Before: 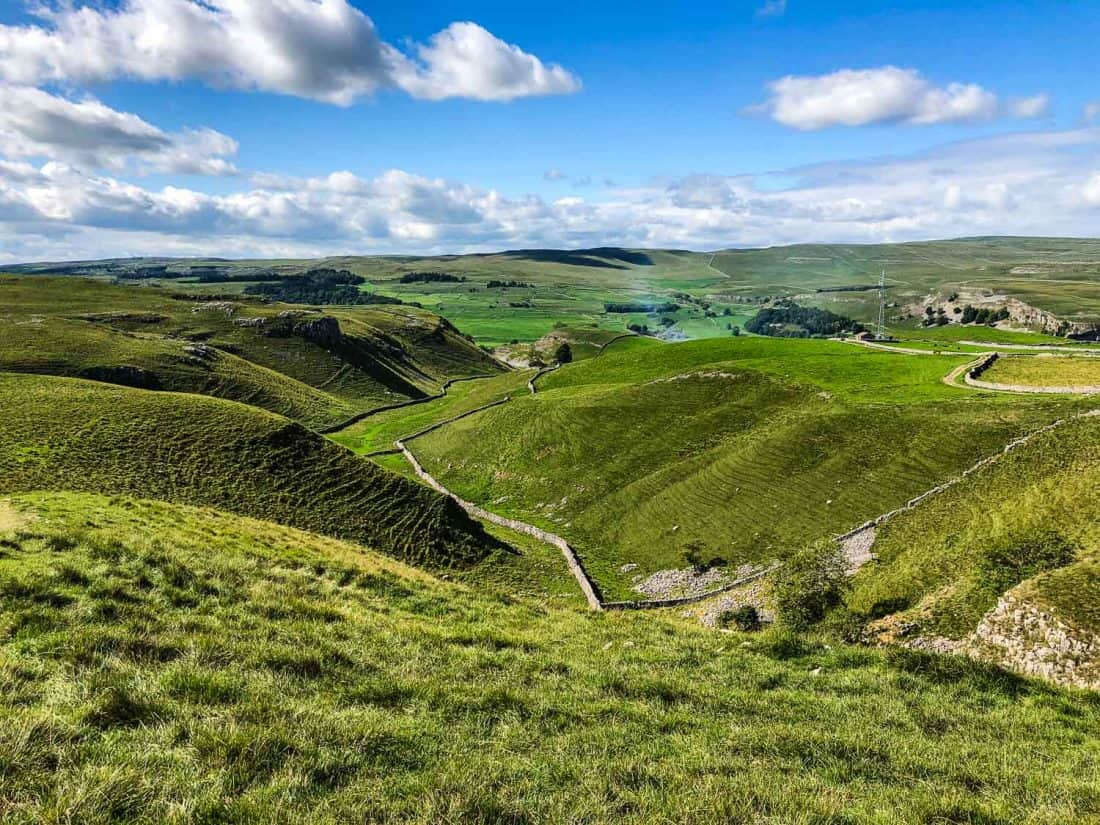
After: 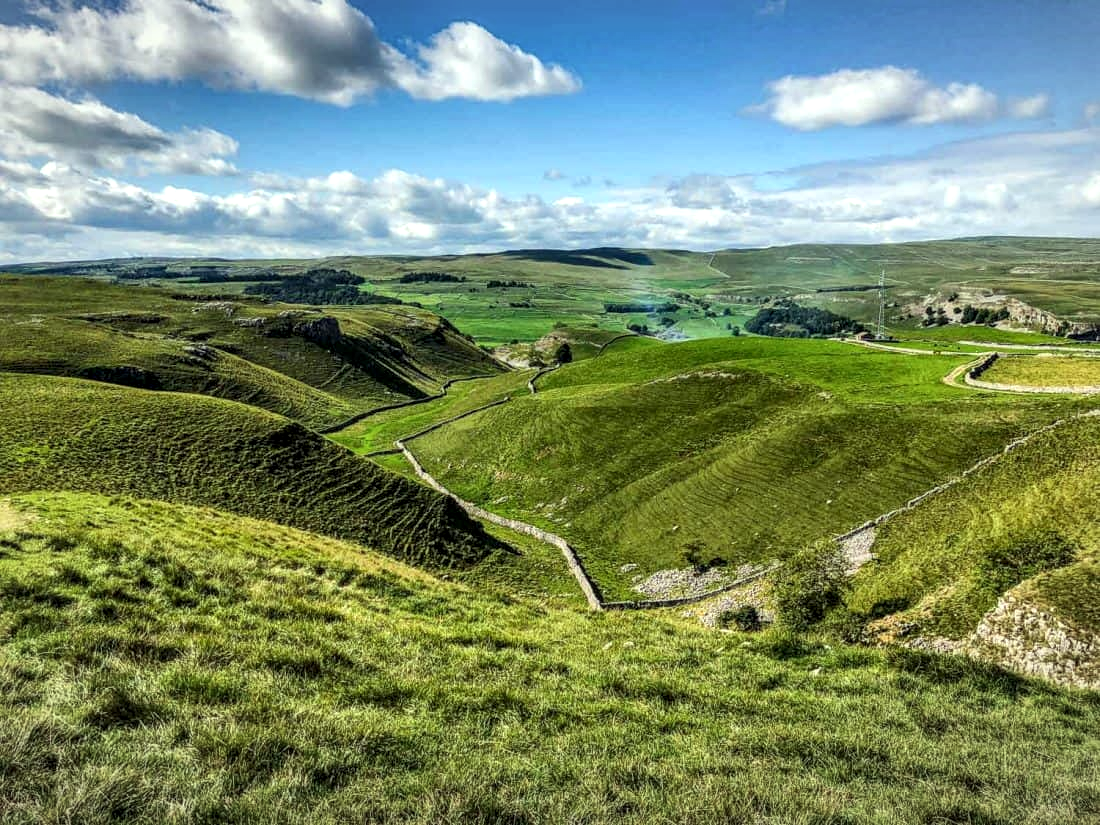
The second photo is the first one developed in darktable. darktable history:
color correction: highlights a* -4.85, highlights b* 5.05, saturation 0.935
exposure: exposure 0.128 EV, compensate exposure bias true, compensate highlight preservation false
shadows and highlights: radius 125.46, shadows 30.47, highlights -30.53, low approximation 0.01, soften with gaussian
vignetting: fall-off start 98.41%, fall-off radius 100.81%, width/height ratio 1.427
local contrast: detail 130%
